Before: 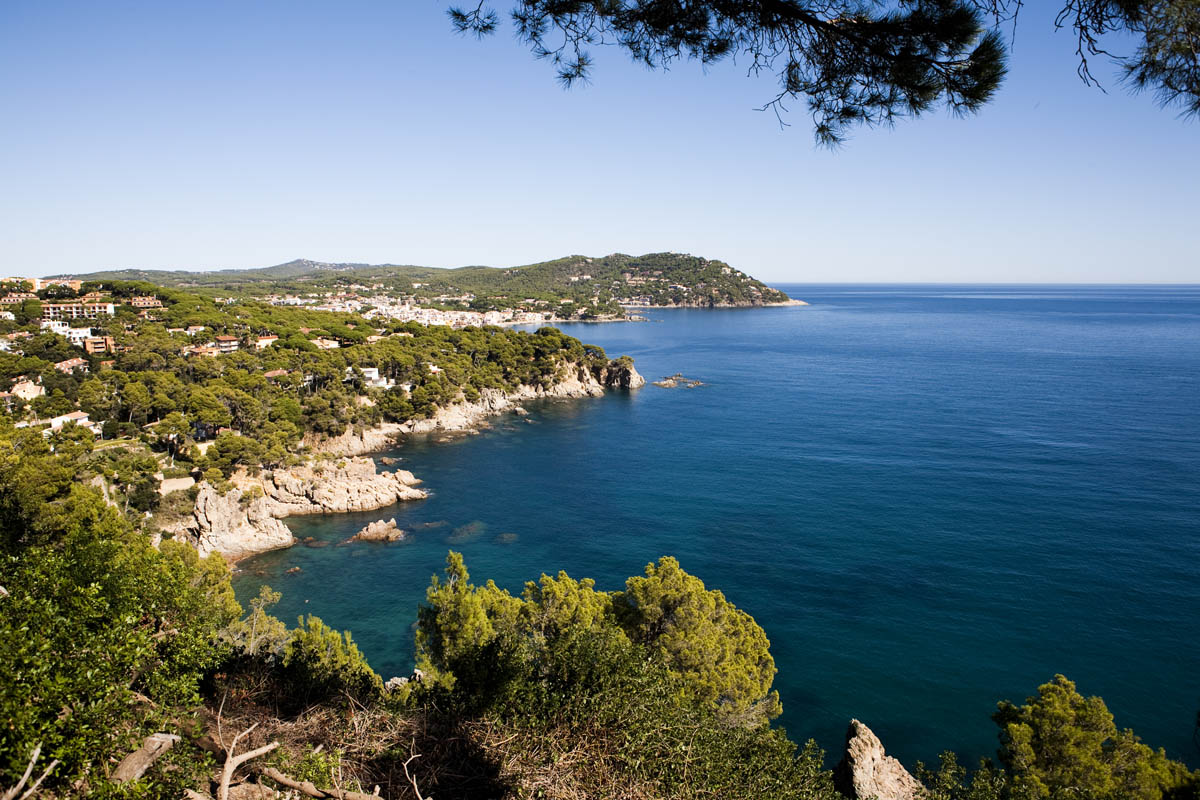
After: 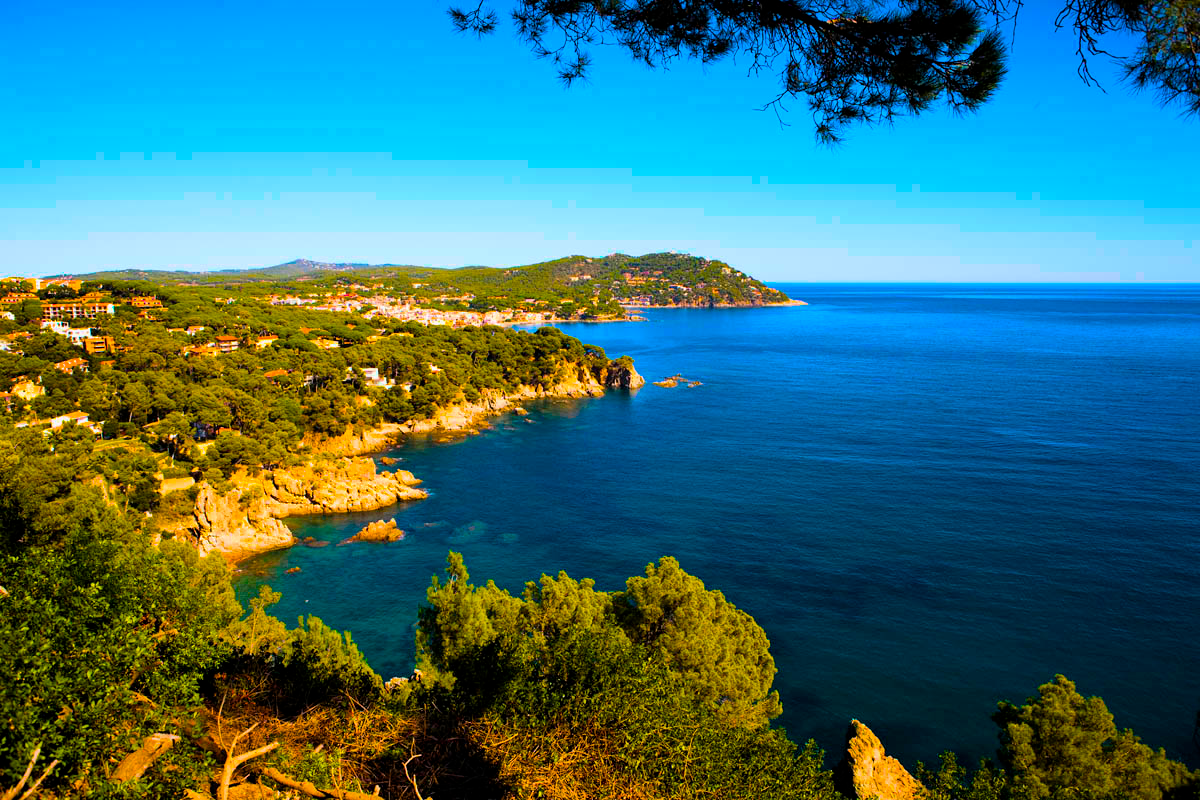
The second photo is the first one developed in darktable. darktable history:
color balance rgb: linear chroma grading › highlights 99.16%, linear chroma grading › global chroma 23.766%, perceptual saturation grading › global saturation 73.879%, perceptual saturation grading › shadows -29.629%, perceptual brilliance grading › global brilliance 2.156%, perceptual brilliance grading › highlights -3.853%, global vibrance 20%
